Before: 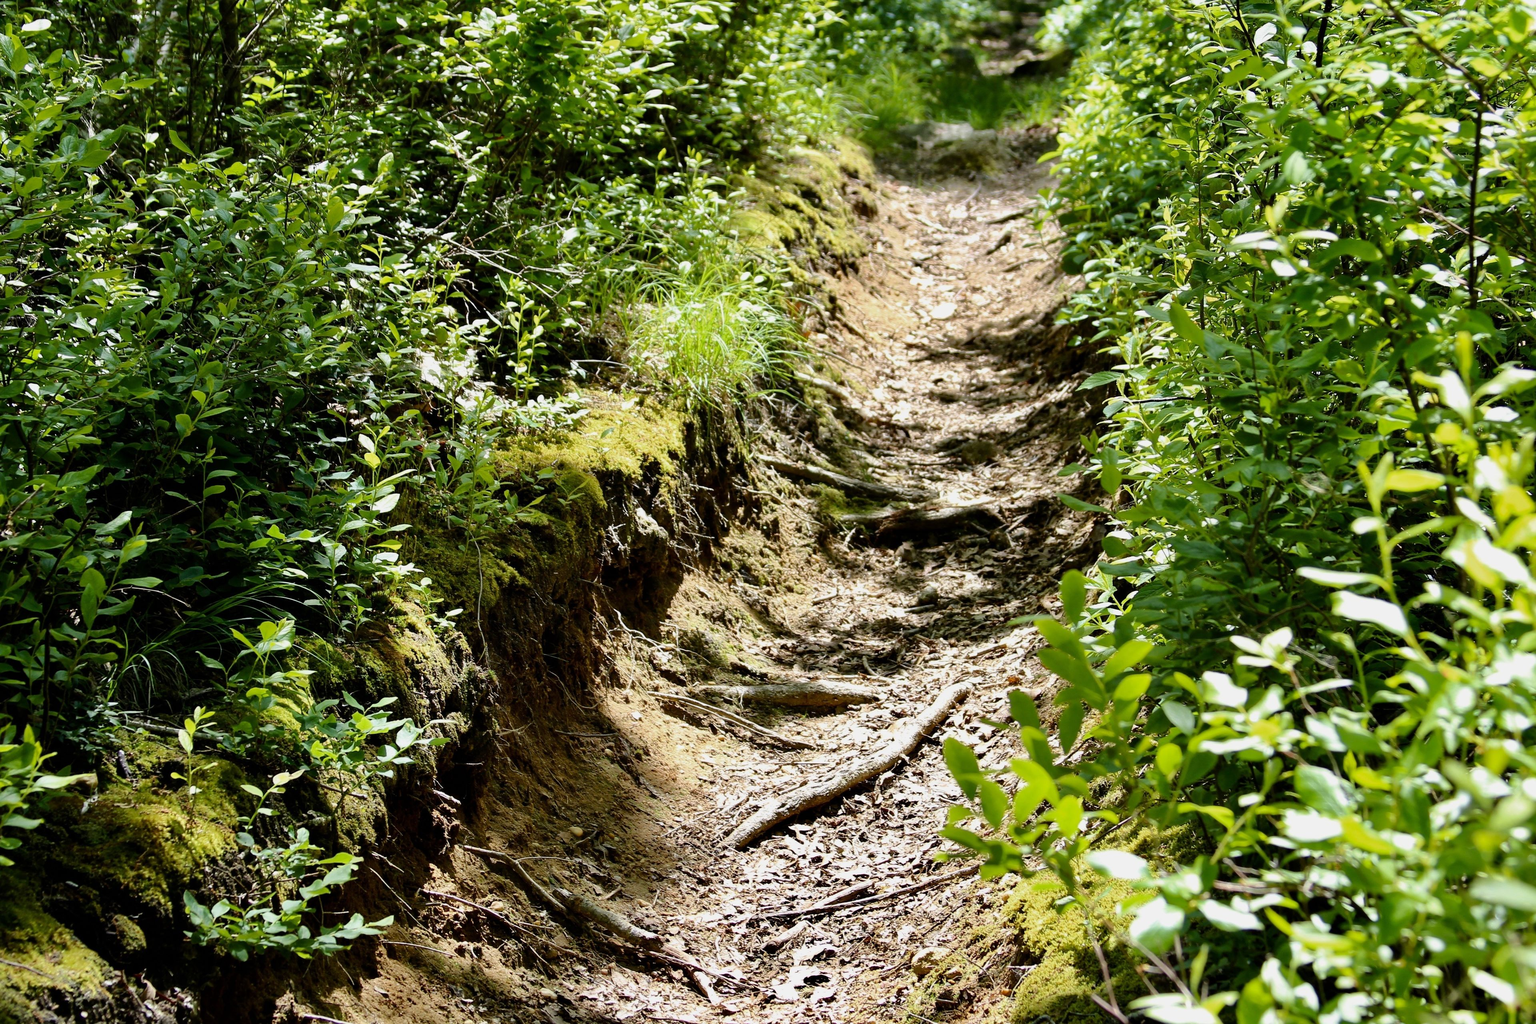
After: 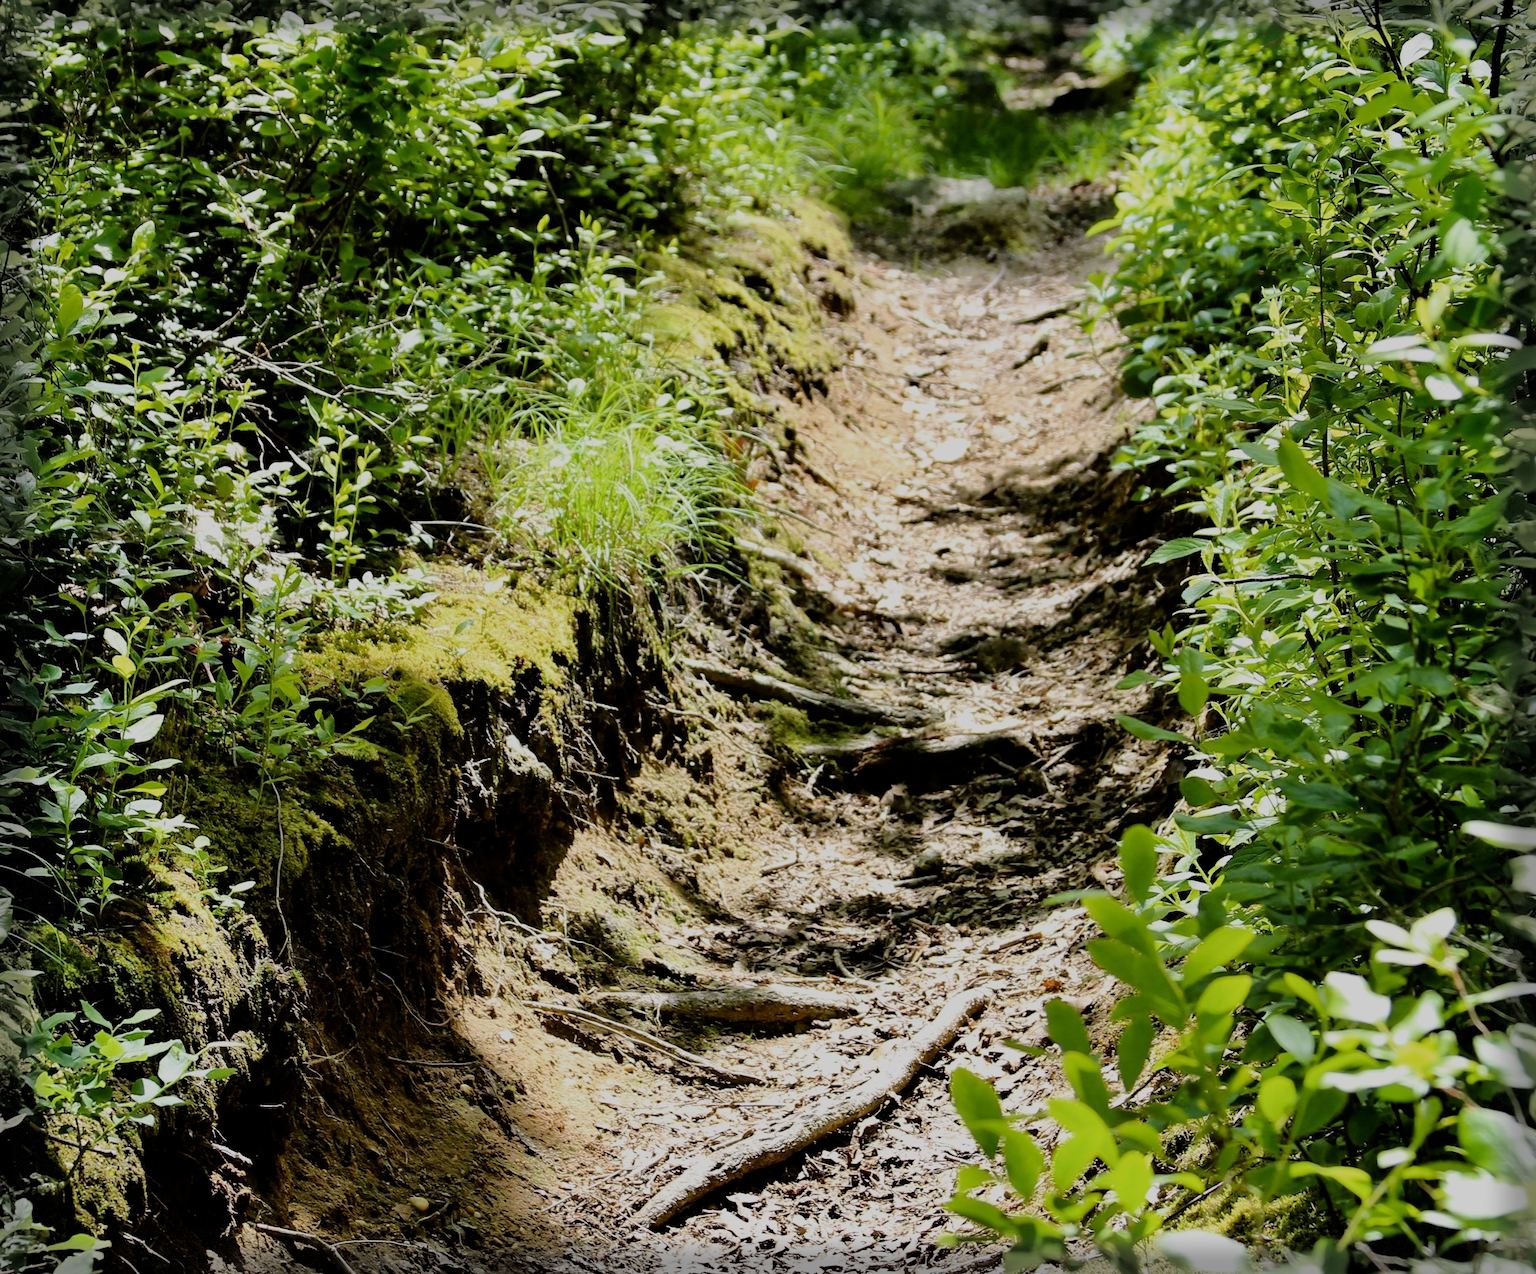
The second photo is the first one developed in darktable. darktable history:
crop: left 18.694%, right 12.073%, bottom 14.011%
vignetting: fall-off start 92.8%, fall-off radius 5.7%, automatic ratio true, width/height ratio 1.331, shape 0.041, dithering 8-bit output
filmic rgb: black relative exposure -7.65 EV, white relative exposure 4.56 EV, hardness 3.61, iterations of high-quality reconstruction 0
